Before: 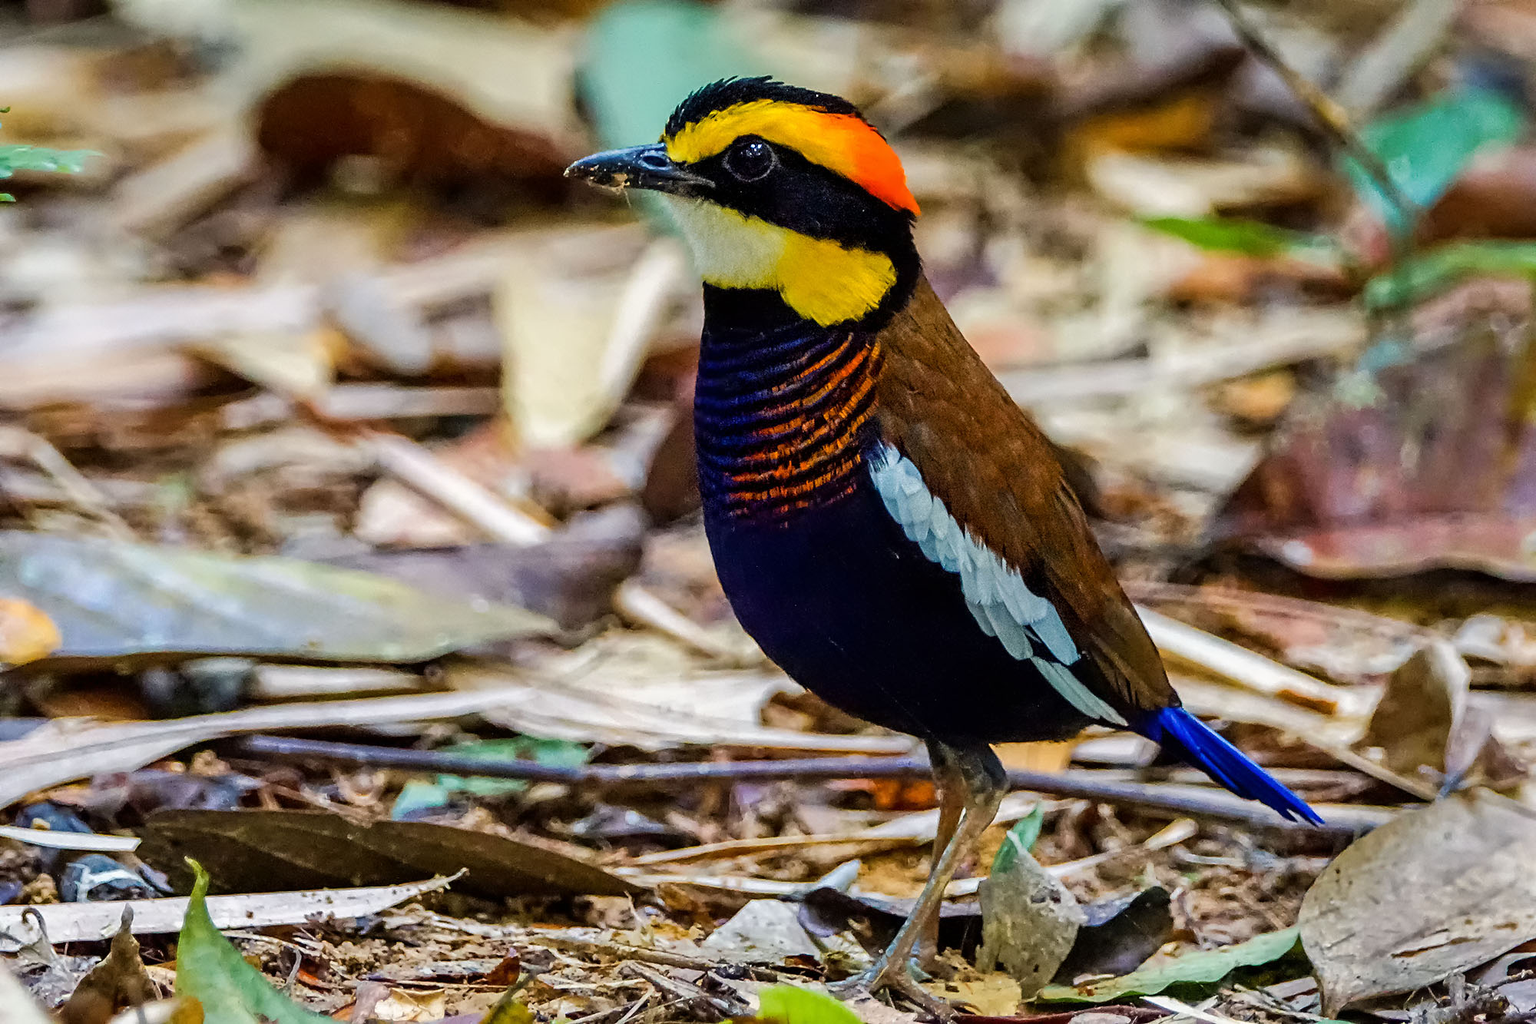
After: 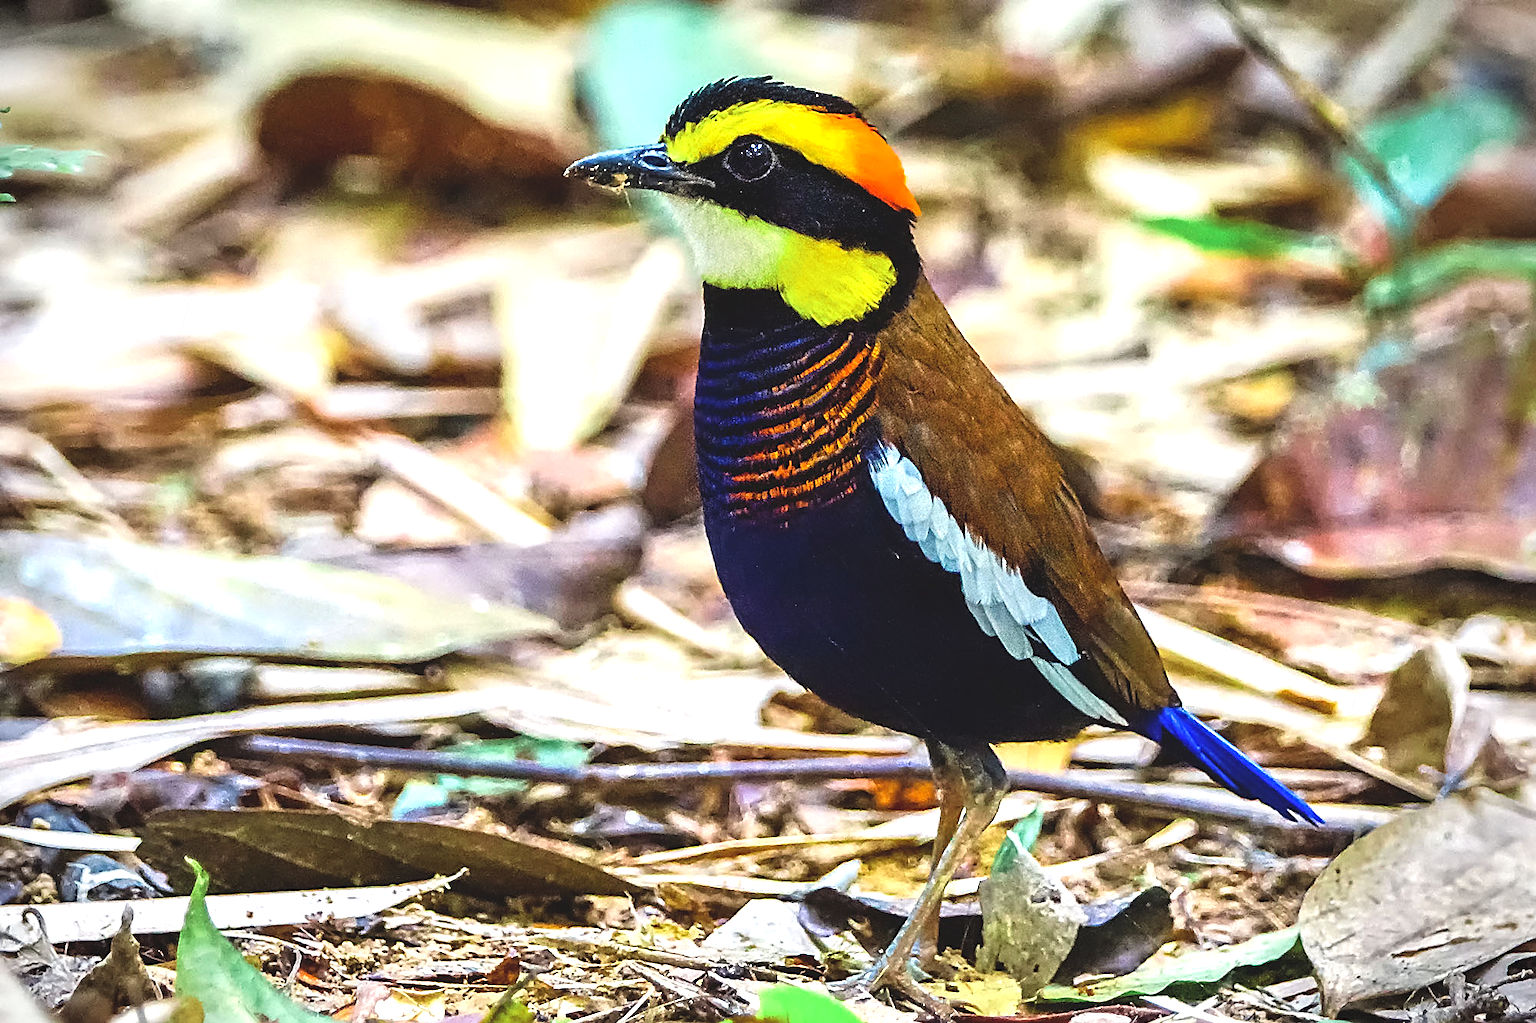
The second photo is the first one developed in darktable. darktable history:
sharpen: on, module defaults
color zones: curves: ch2 [(0, 0.5) (0.143, 0.517) (0.286, 0.571) (0.429, 0.522) (0.571, 0.5) (0.714, 0.5) (0.857, 0.5) (1, 0.5)]
vignetting: dithering 8-bit output, unbound false
exposure: black level correction -0.006, exposure 1 EV, compensate highlight preservation false
